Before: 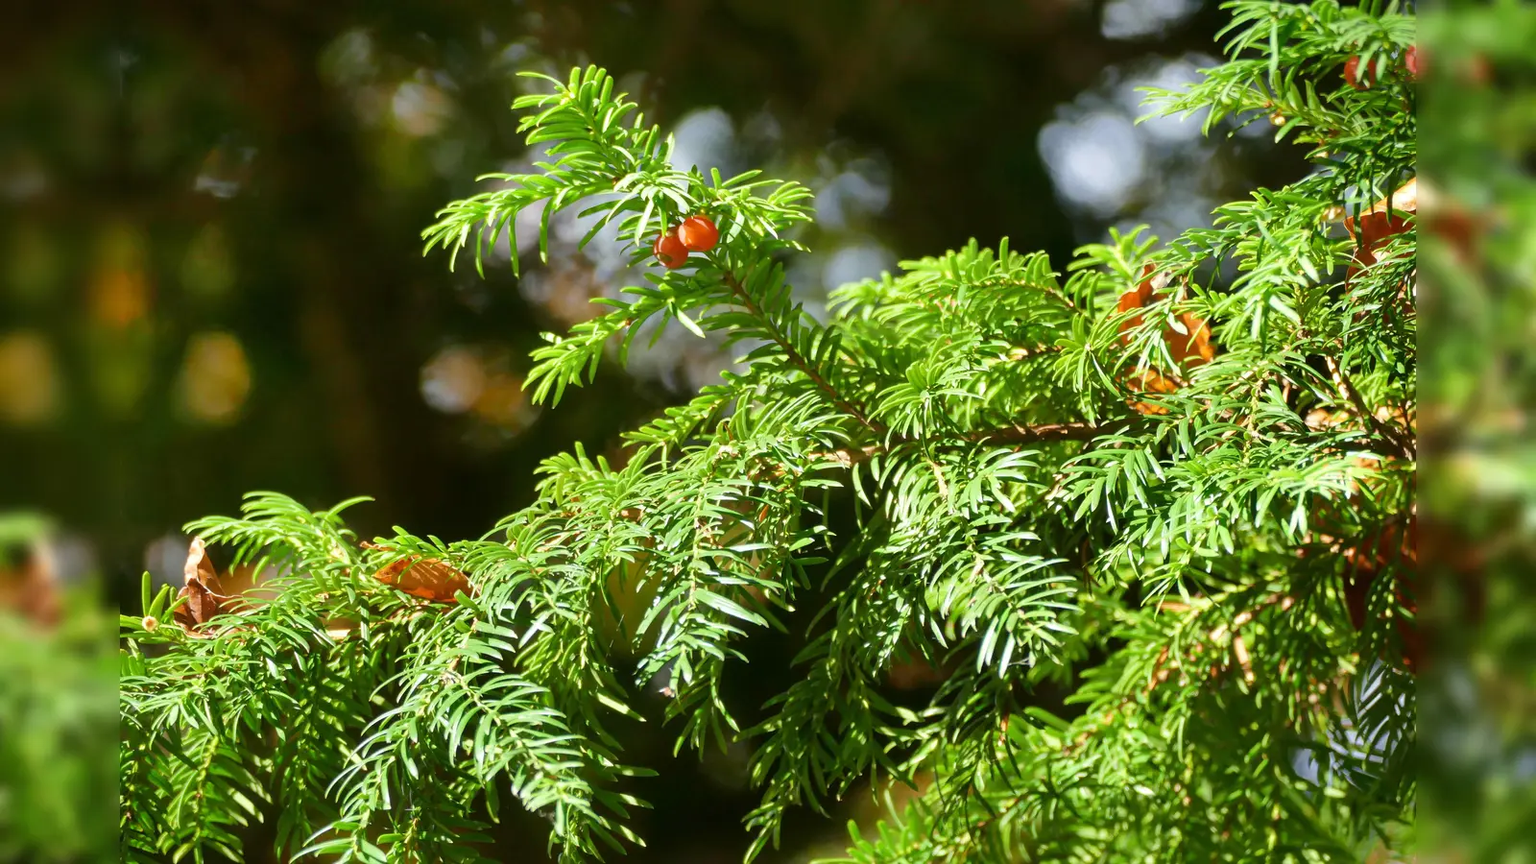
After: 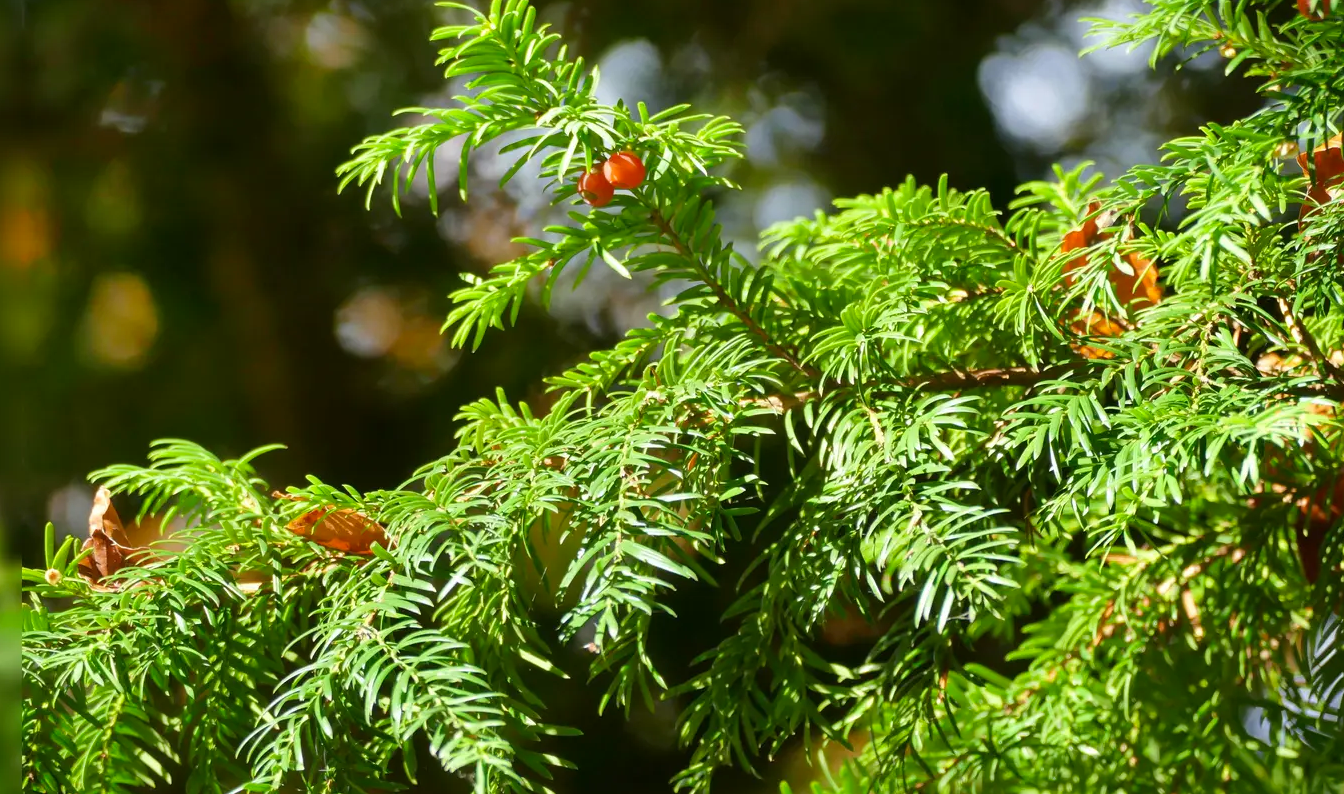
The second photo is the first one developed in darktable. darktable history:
crop: left 6.446%, top 8.188%, right 9.538%, bottom 3.548%
color correction: saturation 0.98
color contrast: green-magenta contrast 1.1, blue-yellow contrast 1.1, unbound 0
